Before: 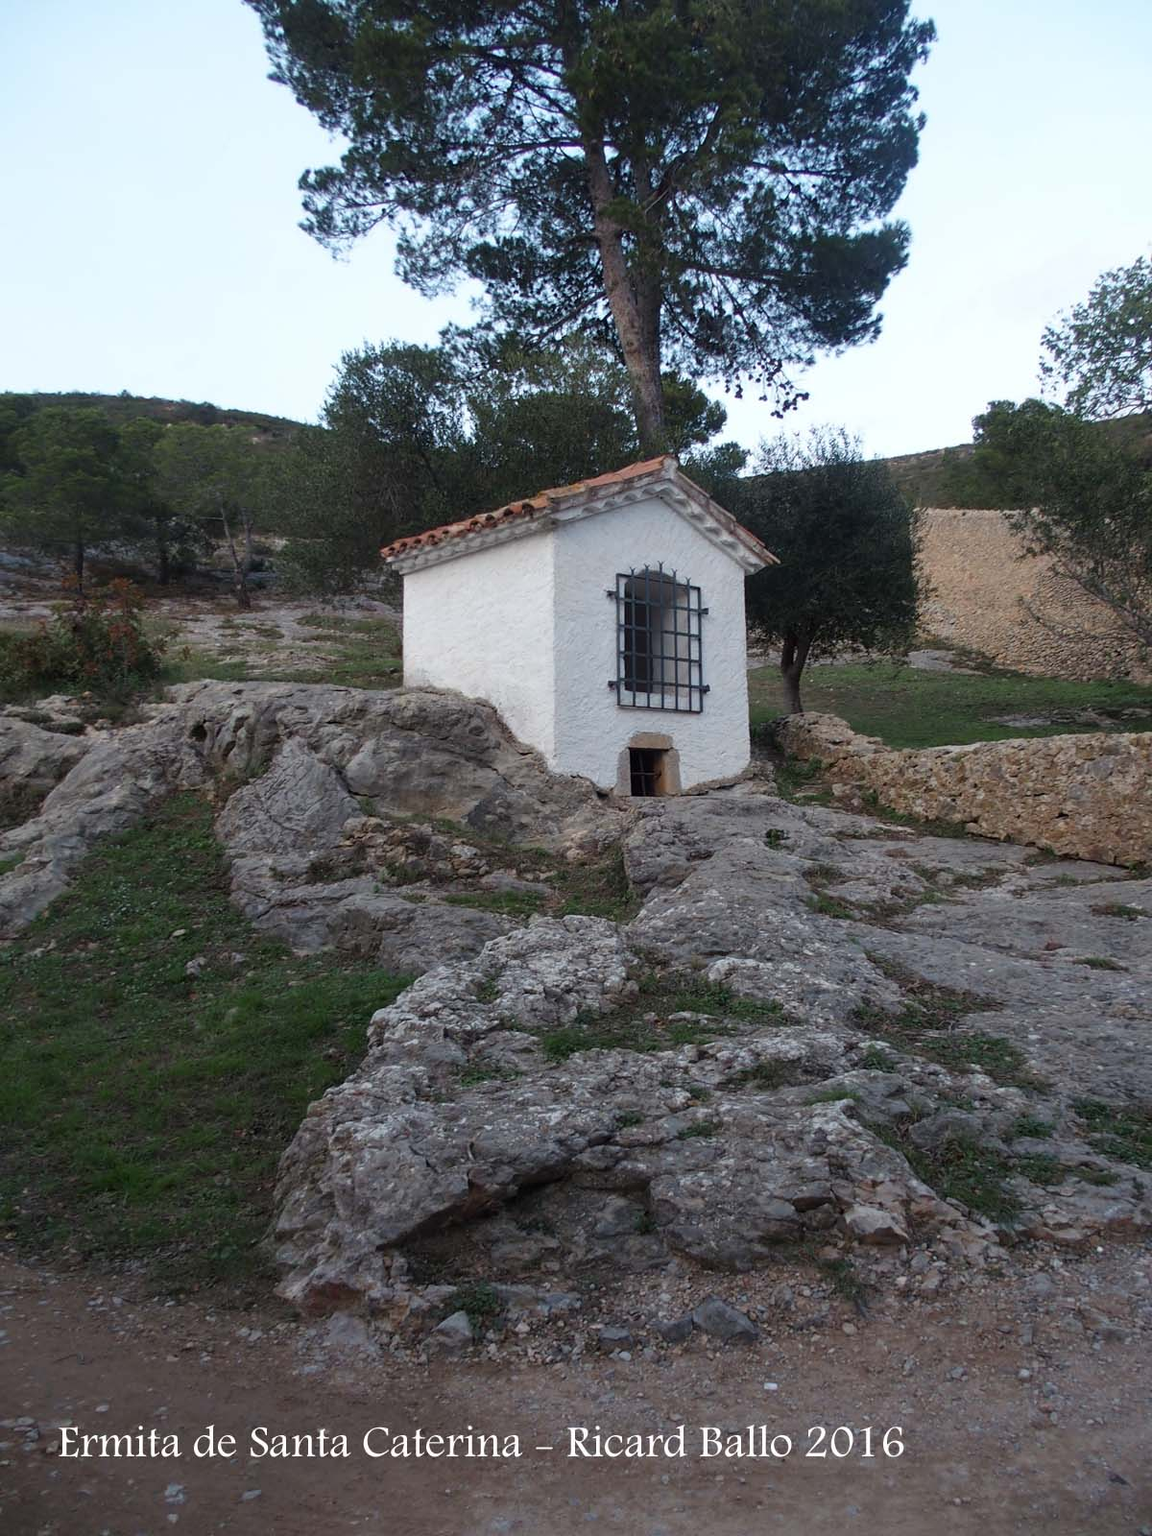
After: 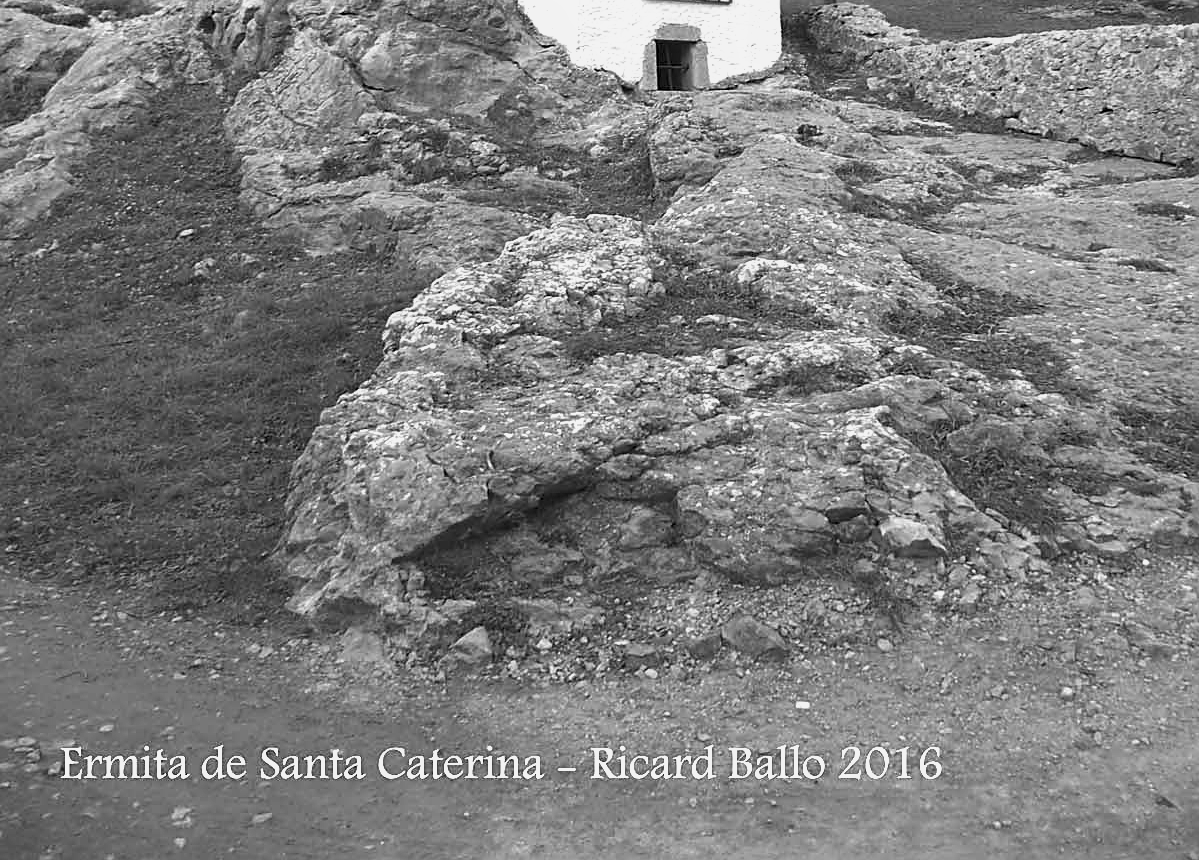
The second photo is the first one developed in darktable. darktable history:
monochrome: a 14.95, b -89.96
sharpen: on, module defaults
velvia: on, module defaults
shadows and highlights: shadows color adjustment 97.66%, soften with gaussian
crop and rotate: top 46.237%
color balance: lift [1.004, 1.002, 1.002, 0.998], gamma [1, 1.007, 1.002, 0.993], gain [1, 0.977, 1.013, 1.023], contrast -3.64%
exposure: black level correction 0, exposure 1.5 EV, compensate exposure bias true, compensate highlight preservation false
